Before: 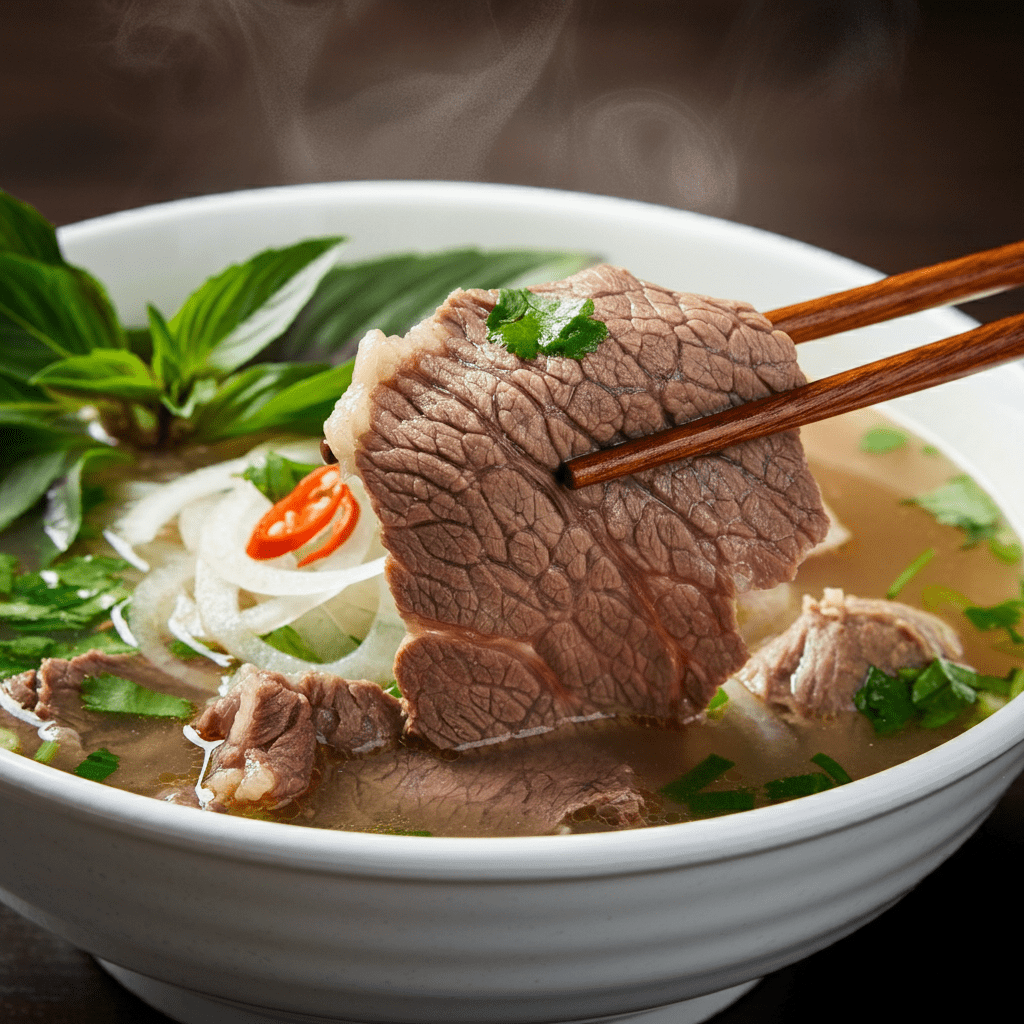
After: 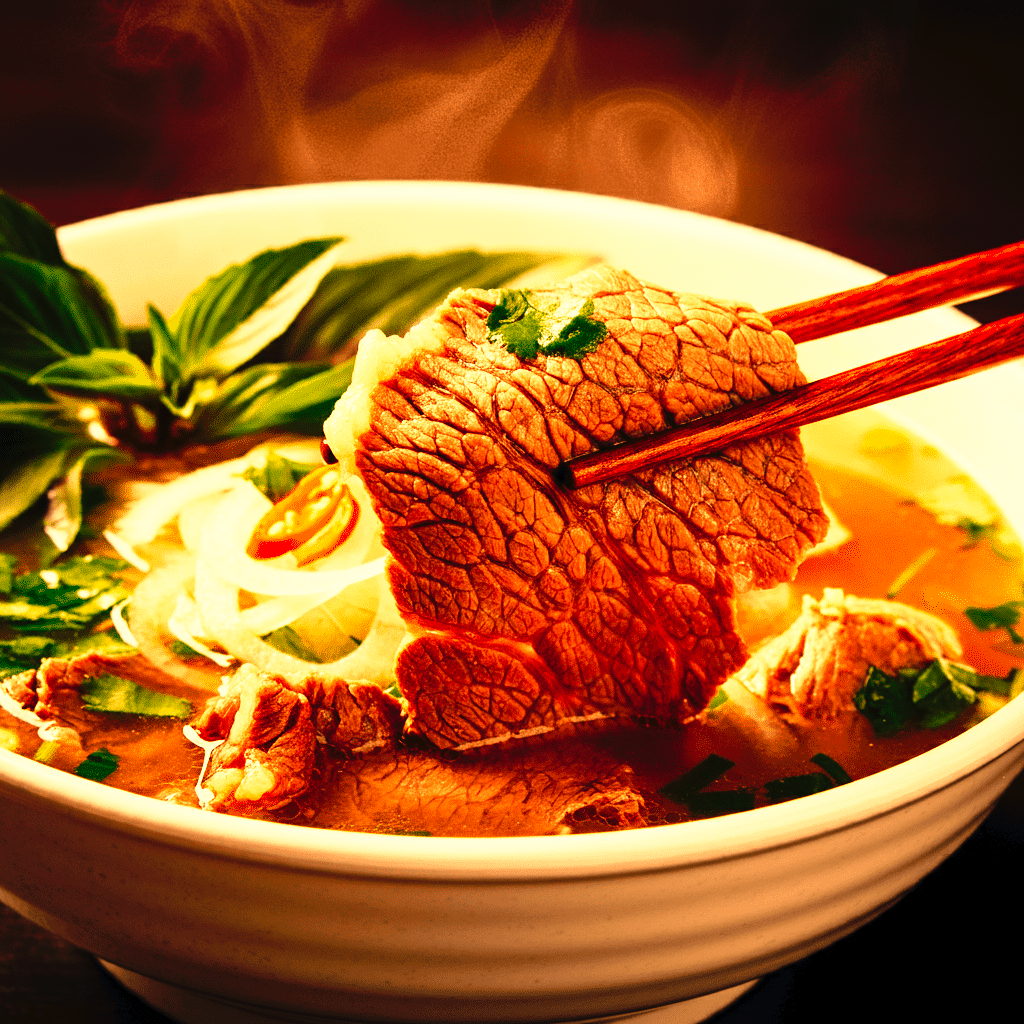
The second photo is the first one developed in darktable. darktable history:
white balance: red 1.467, blue 0.684
tone curve: curves: ch0 [(0, 0) (0.003, 0.03) (0.011, 0.022) (0.025, 0.018) (0.044, 0.031) (0.069, 0.035) (0.1, 0.04) (0.136, 0.046) (0.177, 0.063) (0.224, 0.087) (0.277, 0.15) (0.335, 0.252) (0.399, 0.354) (0.468, 0.475) (0.543, 0.602) (0.623, 0.73) (0.709, 0.856) (0.801, 0.945) (0.898, 0.987) (1, 1)], preserve colors none
